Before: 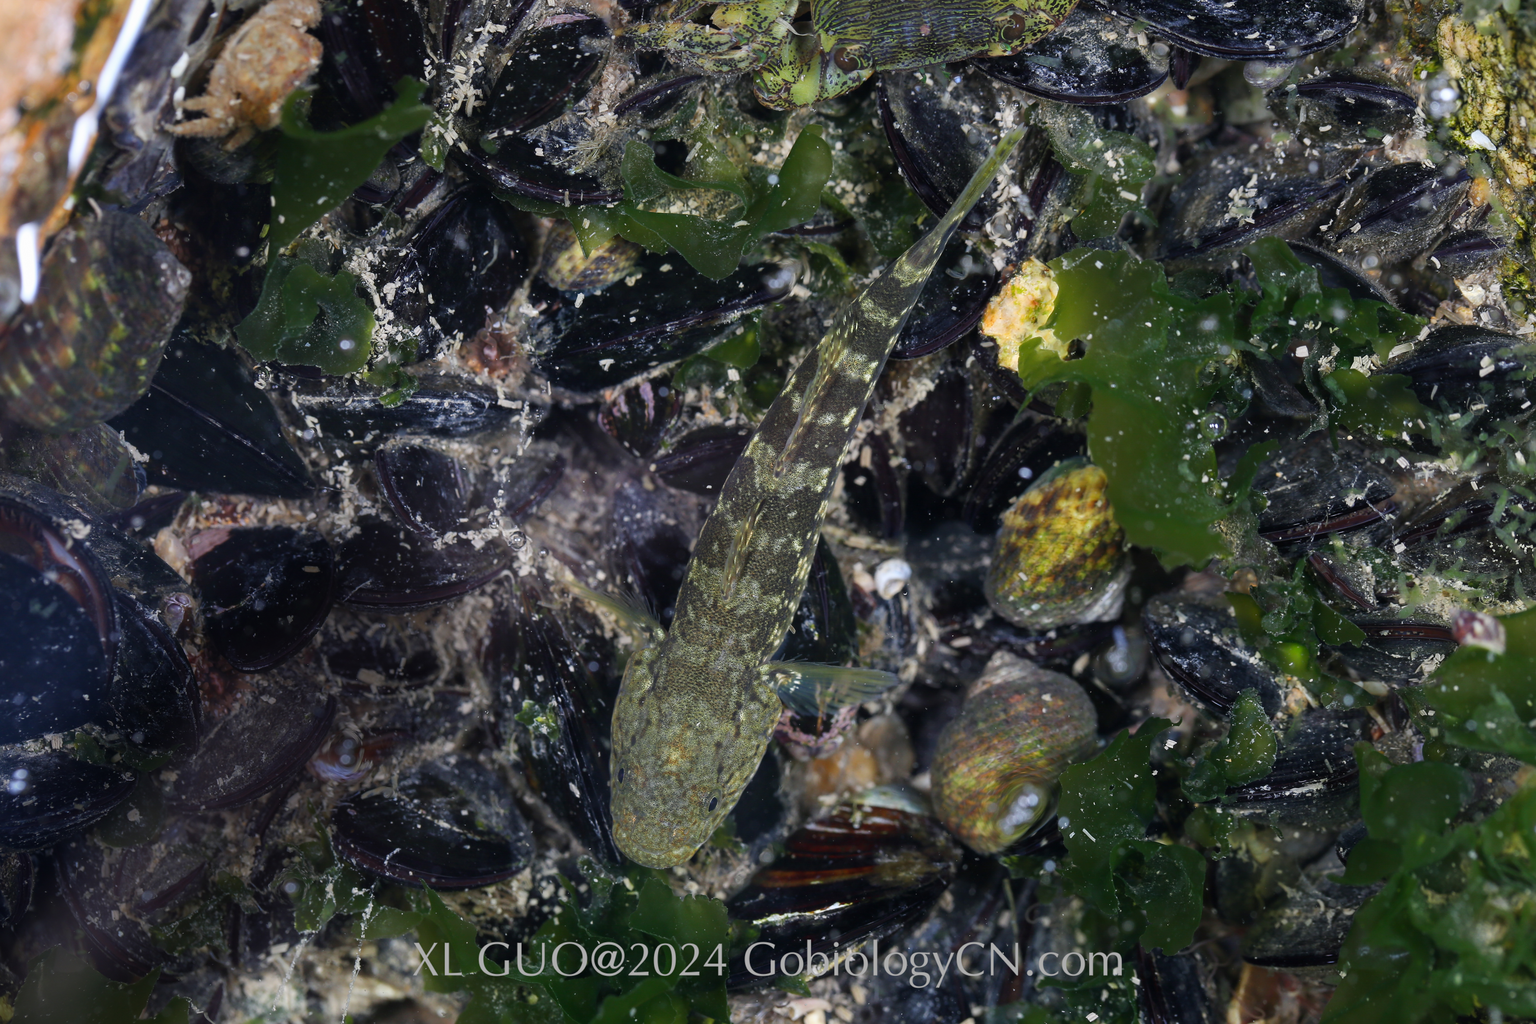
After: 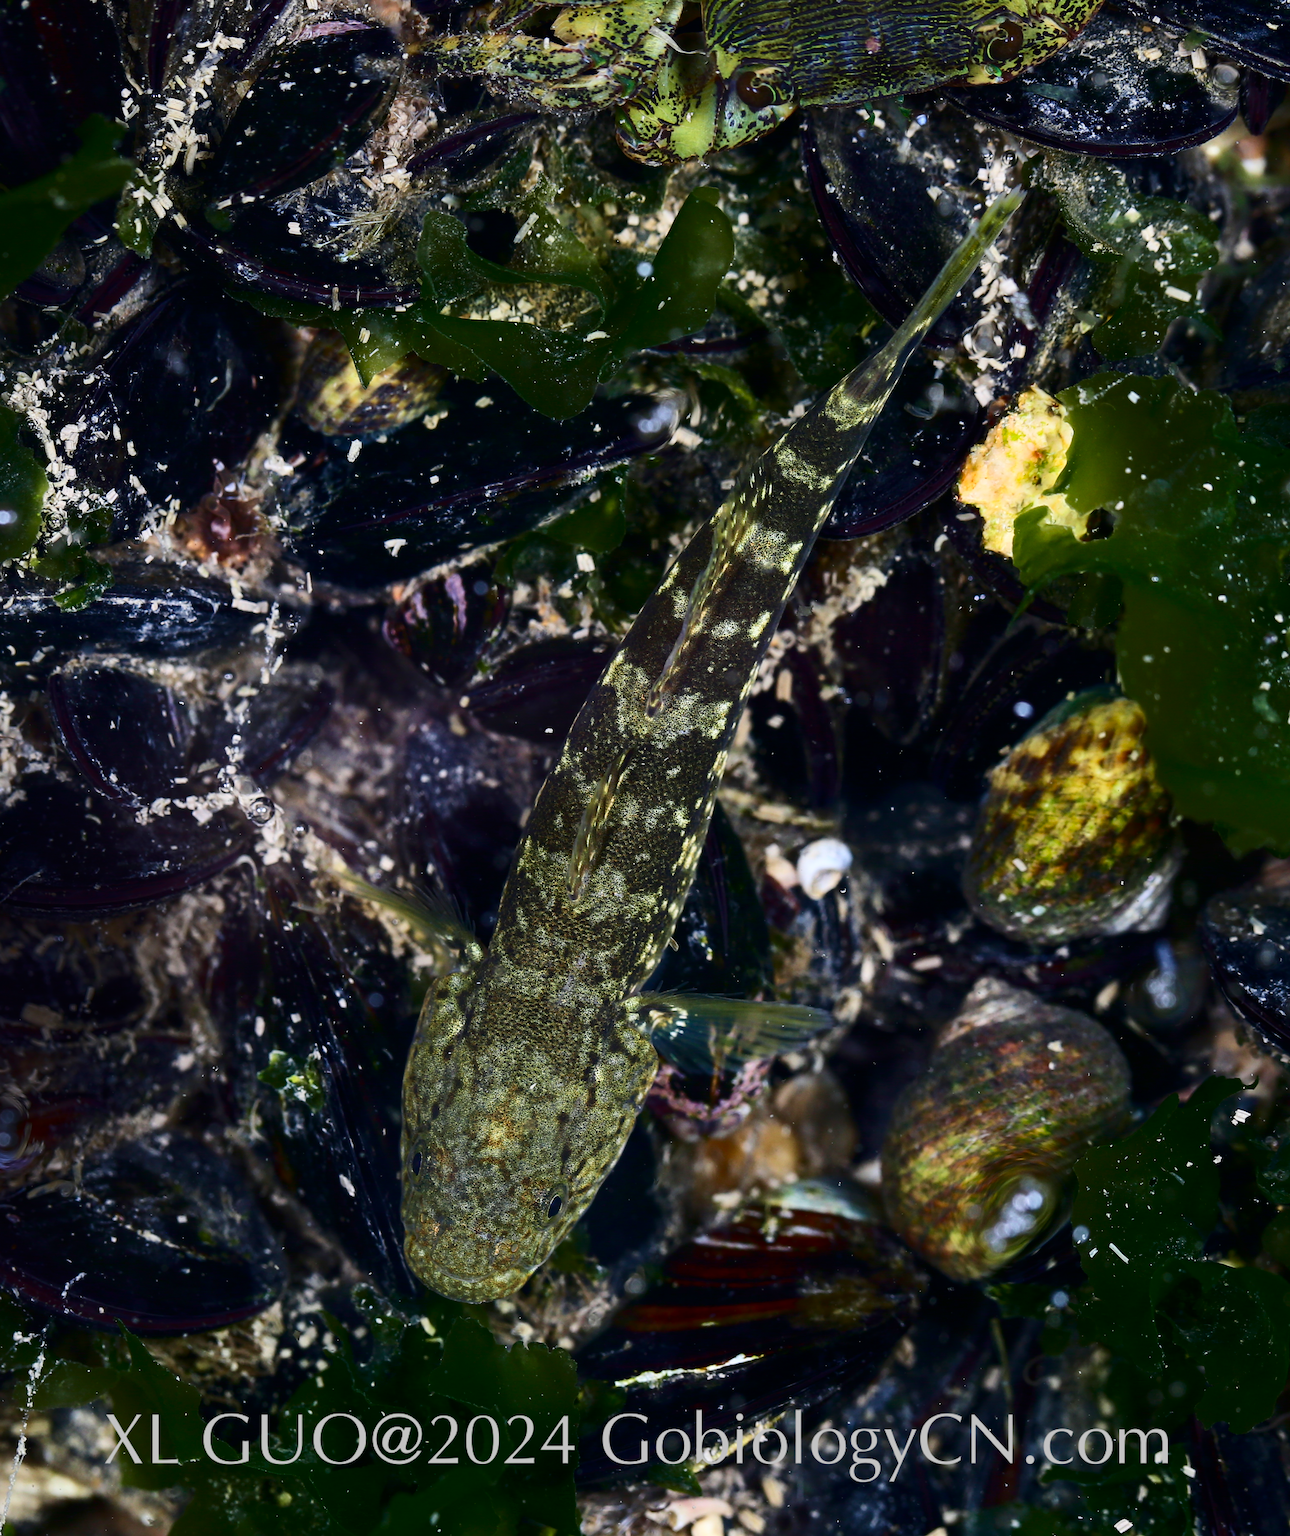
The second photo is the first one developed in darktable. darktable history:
color calibration: illuminant same as pipeline (D50), adaptation XYZ, x 0.345, y 0.358, temperature 5009.82 K
contrast brightness saturation: contrast 0.308, brightness -0.066, saturation 0.169
crop and rotate: left 22.367%, right 21.591%
velvia: on, module defaults
